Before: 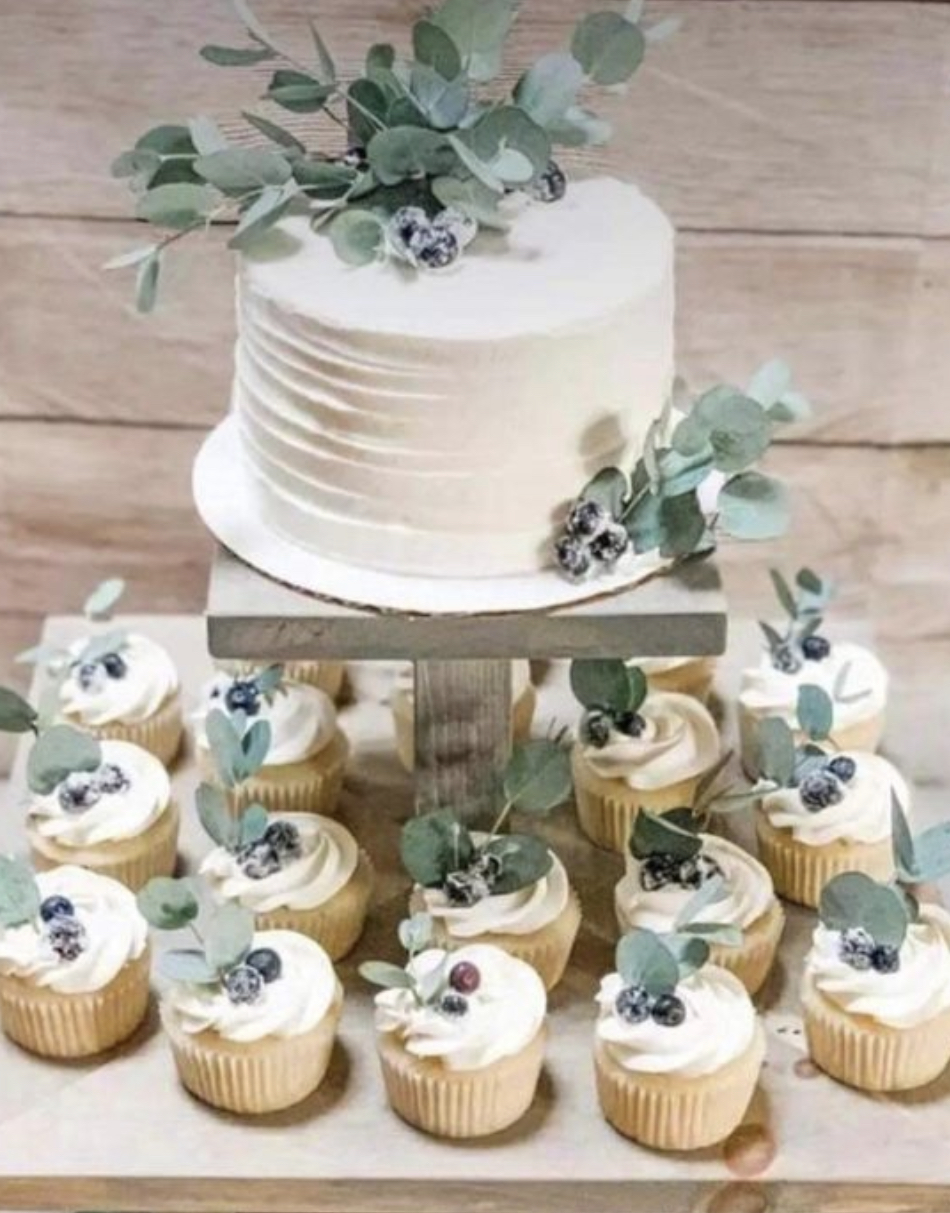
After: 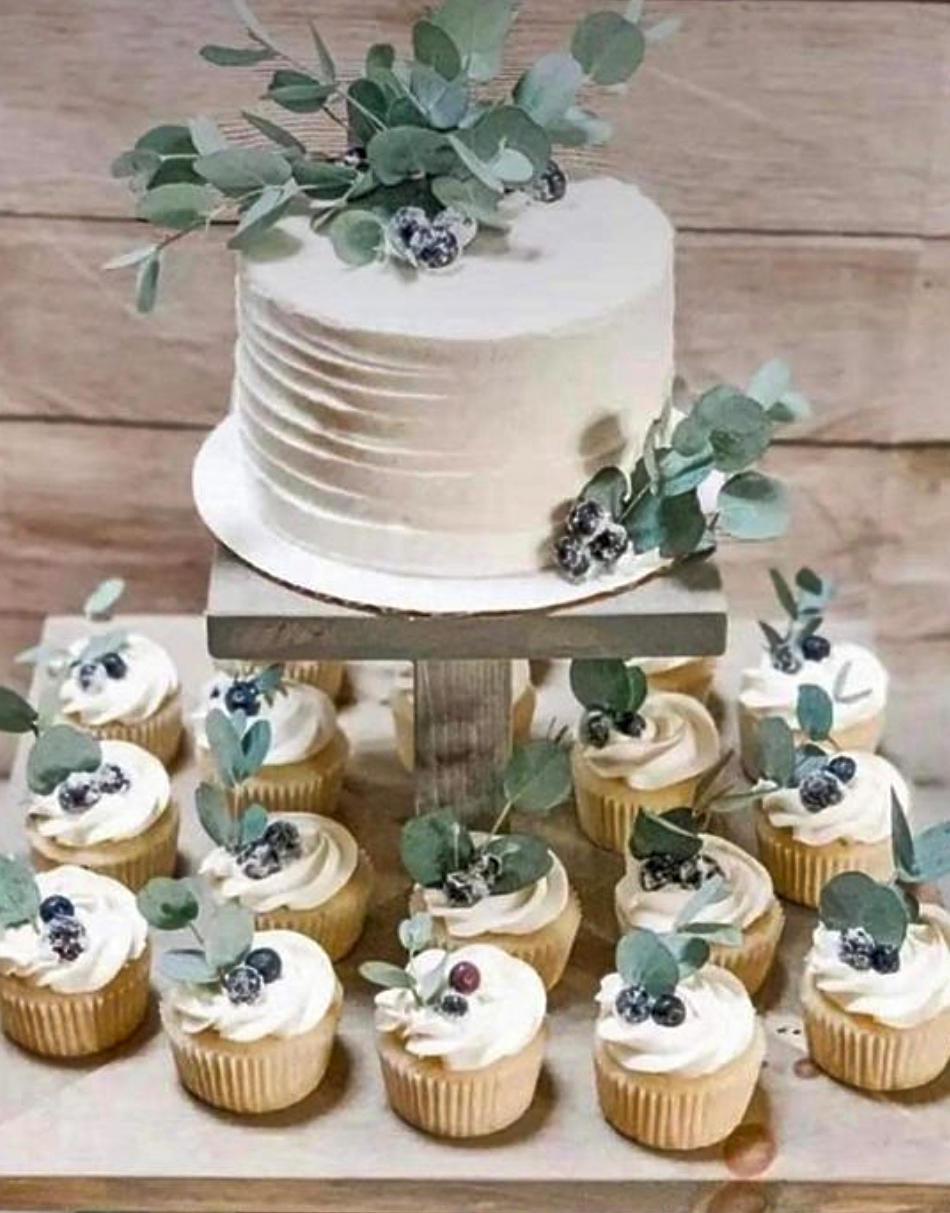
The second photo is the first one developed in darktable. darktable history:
shadows and highlights: radius 118.69, shadows 42.21, highlights -61.56, soften with gaussian
sharpen: on, module defaults
